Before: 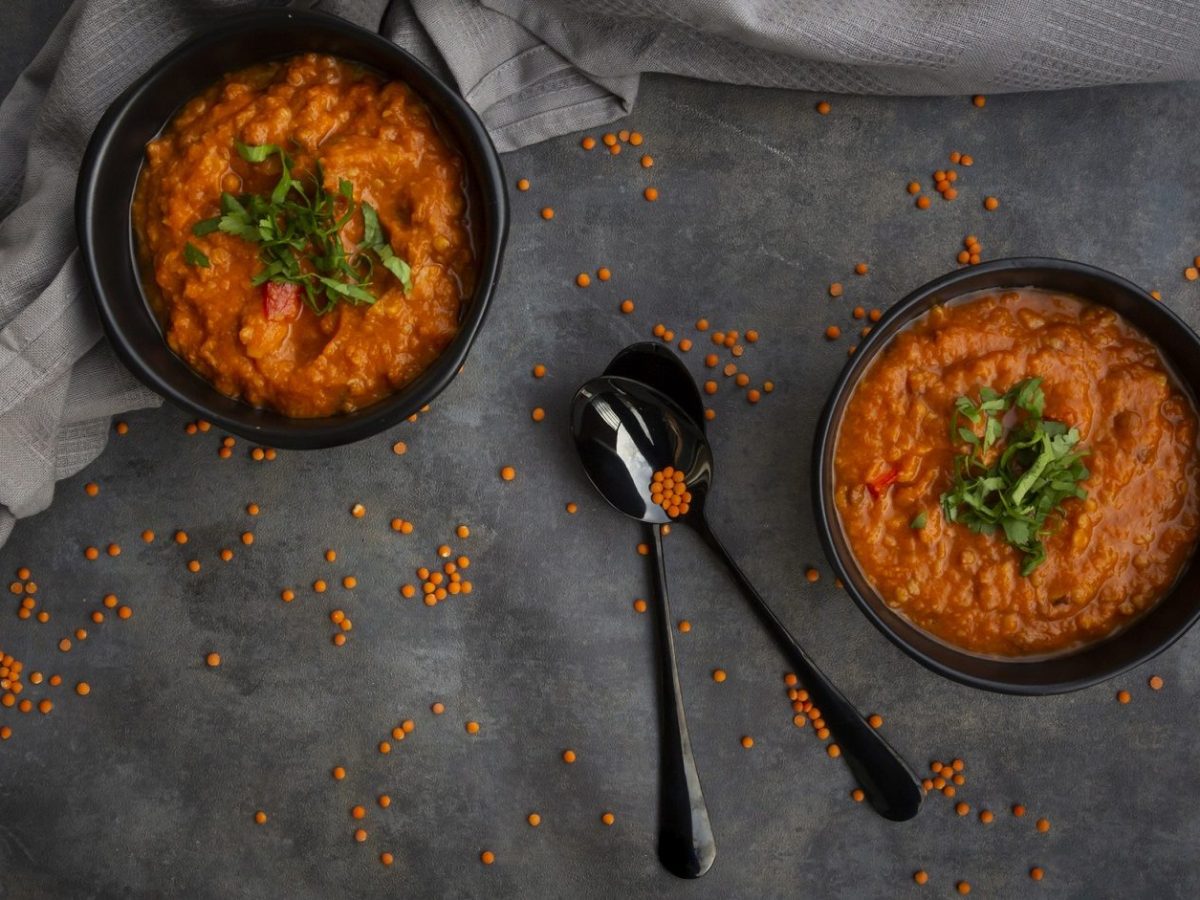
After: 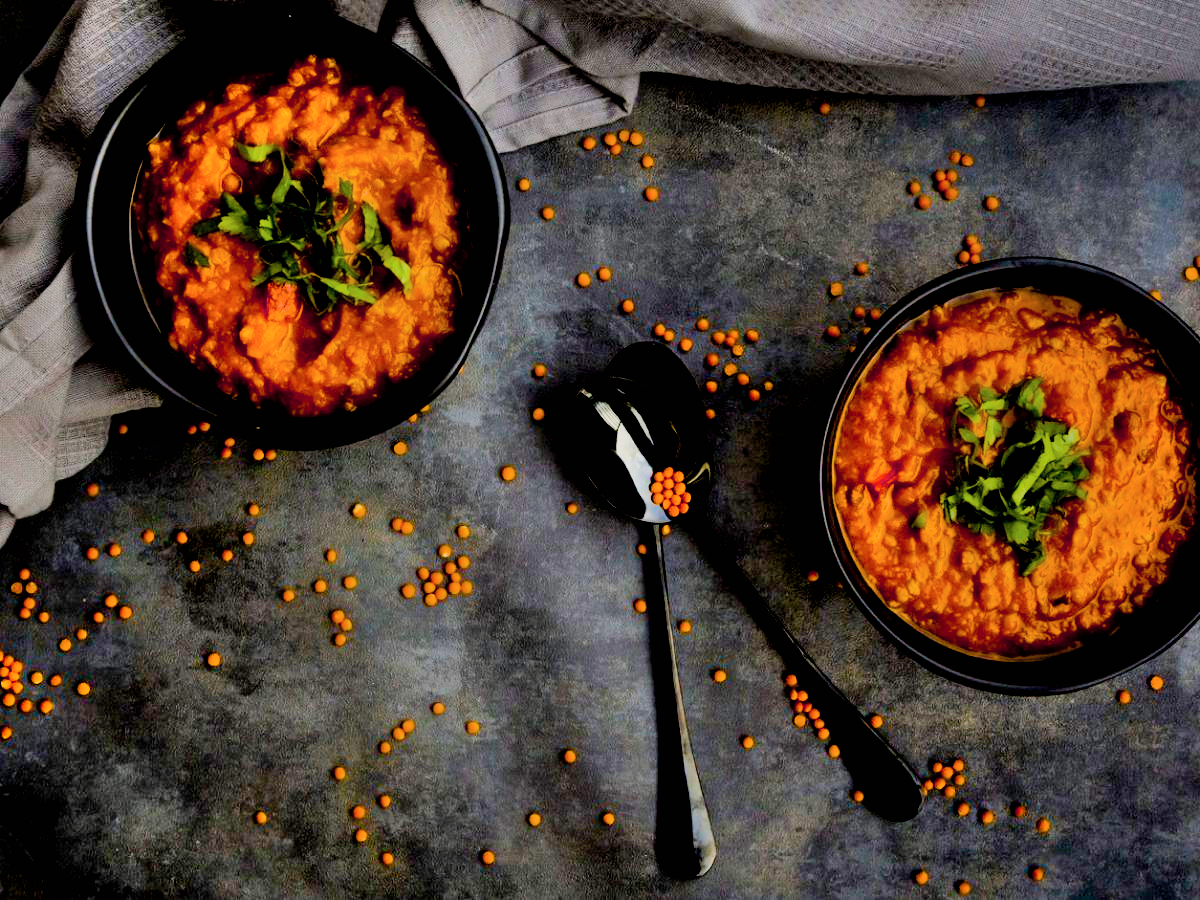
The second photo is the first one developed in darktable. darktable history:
filmic rgb: black relative exposure -7.65 EV, white relative exposure 4.56 EV, hardness 3.61, contrast 1.056
exposure: black level correction 0.031, exposure 0.332 EV, compensate exposure bias true, compensate highlight preservation false
color balance rgb: shadows lift › chroma 0.799%, shadows lift › hue 113.82°, linear chroma grading › shadows 10.095%, linear chroma grading › highlights 10.867%, linear chroma grading › global chroma 15.207%, linear chroma grading › mid-tones 14.675%, perceptual saturation grading › global saturation 27.356%, perceptual saturation grading › highlights -28.106%, perceptual saturation grading › mid-tones 15.171%, perceptual saturation grading › shadows 33.682%
shadows and highlights: shadows color adjustment 97.67%, soften with gaussian
